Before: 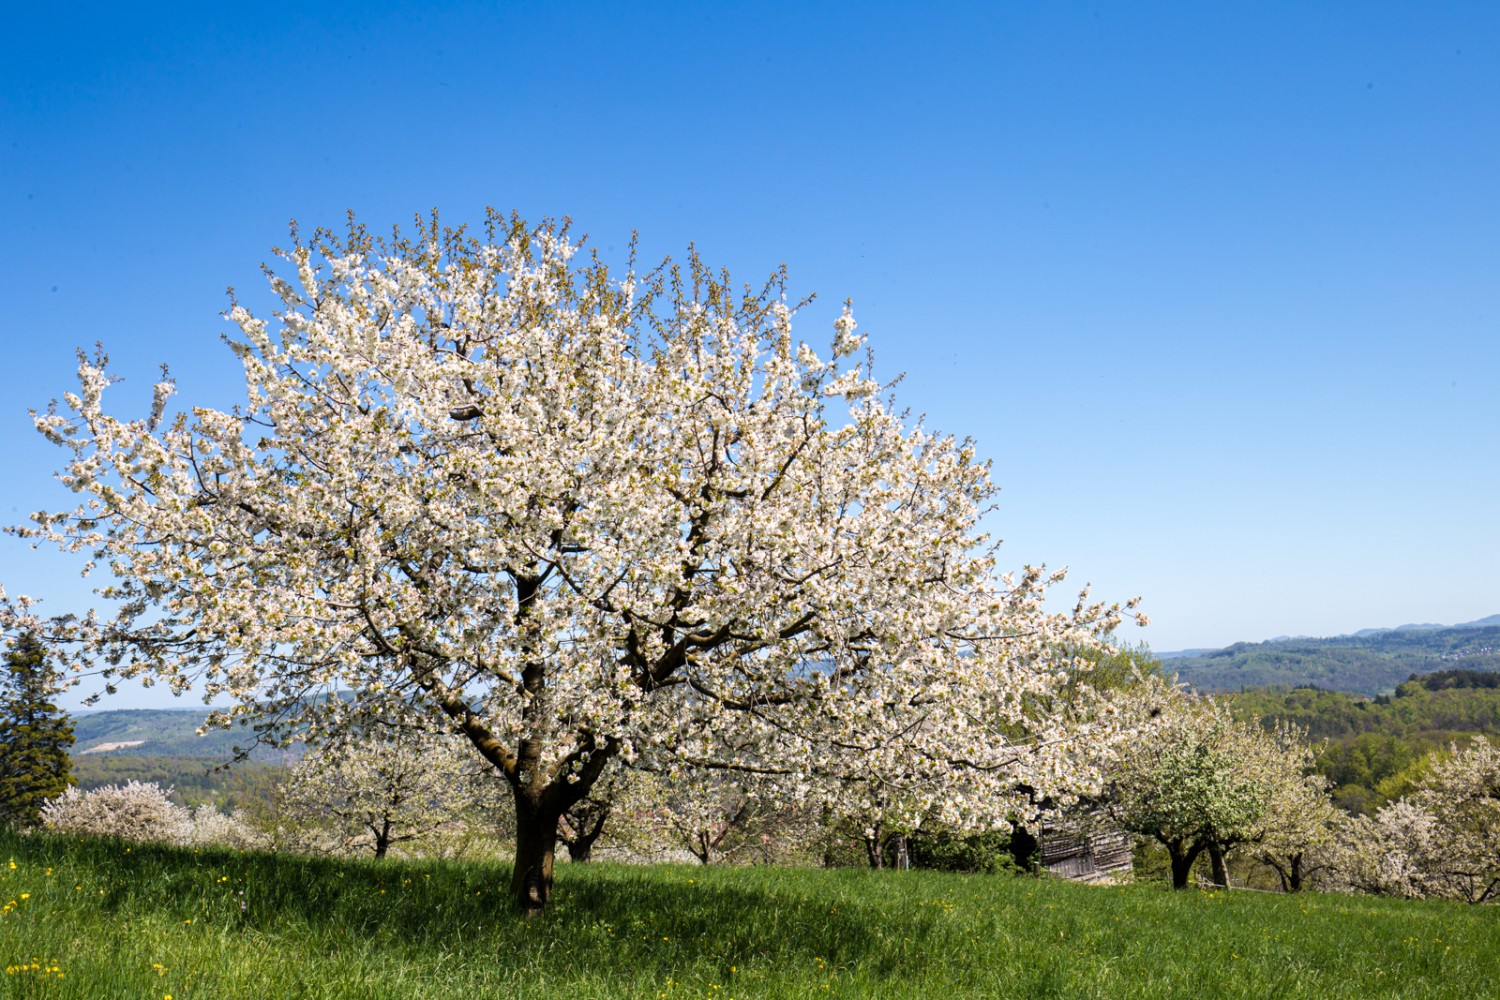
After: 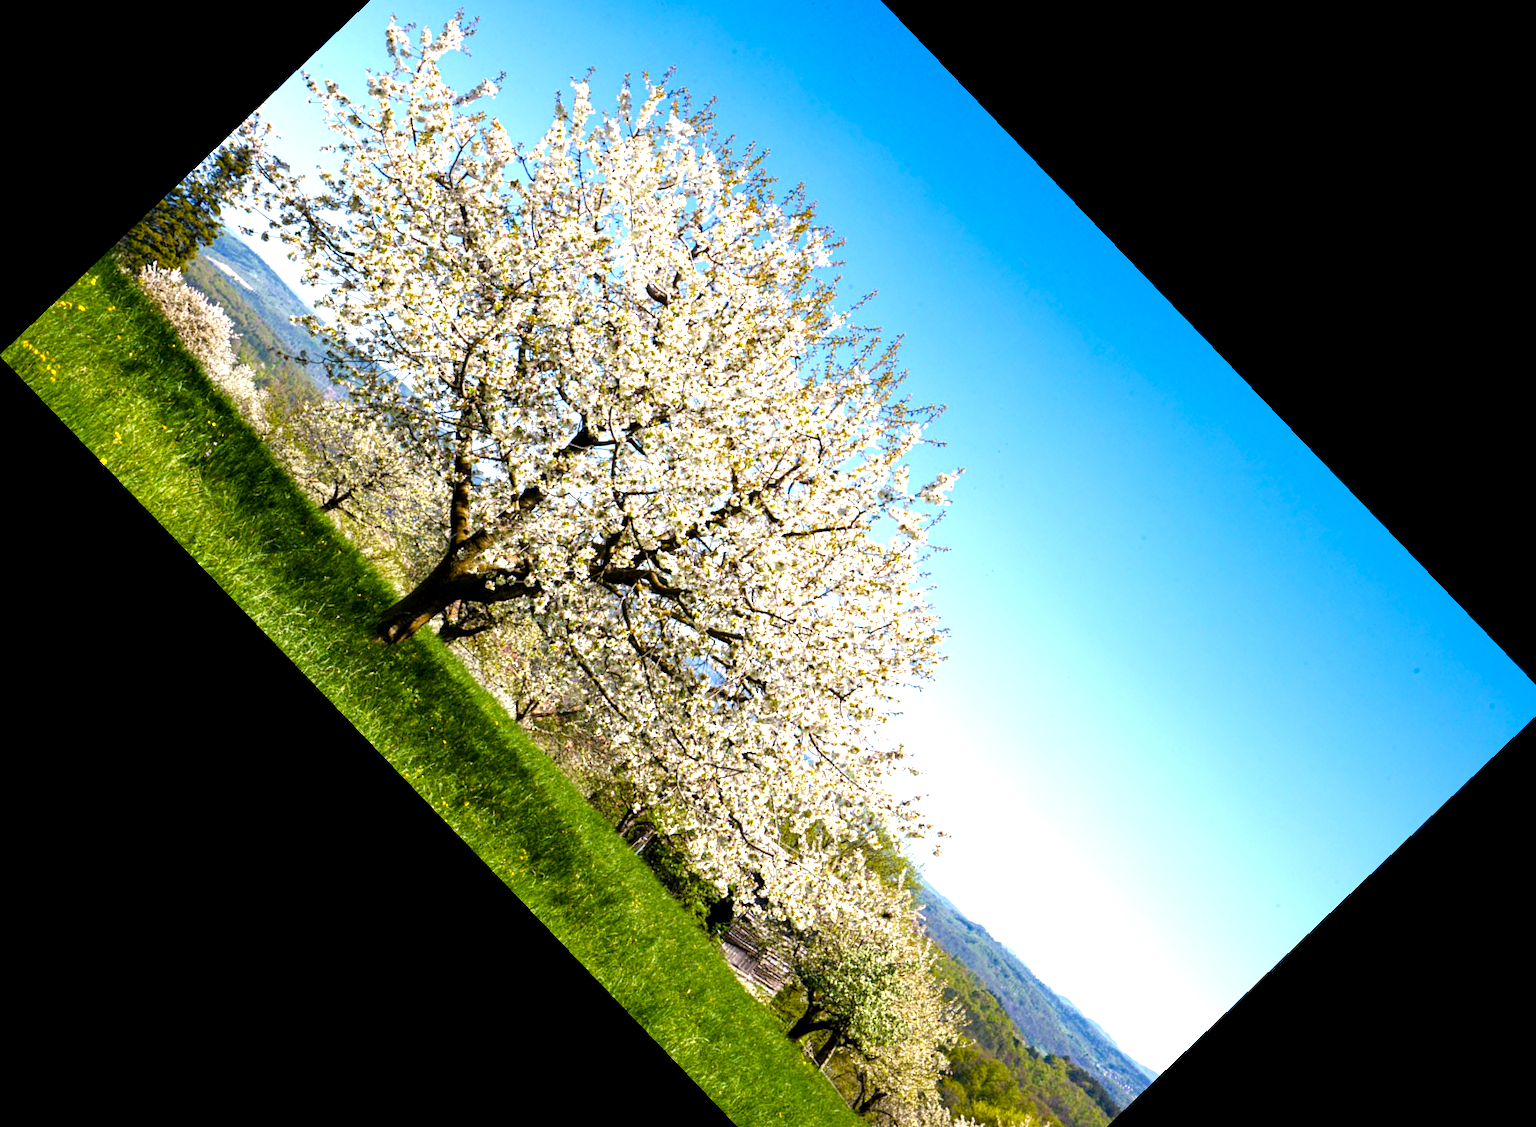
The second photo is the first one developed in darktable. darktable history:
color balance rgb: linear chroma grading › shadows -2.2%, linear chroma grading › highlights -15%, linear chroma grading › global chroma -10%, linear chroma grading › mid-tones -10%, perceptual saturation grading › global saturation 45%, perceptual saturation grading › highlights -50%, perceptual saturation grading › shadows 30%, perceptual brilliance grading › global brilliance 18%, global vibrance 45%
exposure: exposure 0.207 EV, compensate highlight preservation false
crop and rotate: angle -46.26°, top 16.234%, right 0.912%, bottom 11.704%
local contrast: highlights 100%, shadows 100%, detail 120%, midtone range 0.2
